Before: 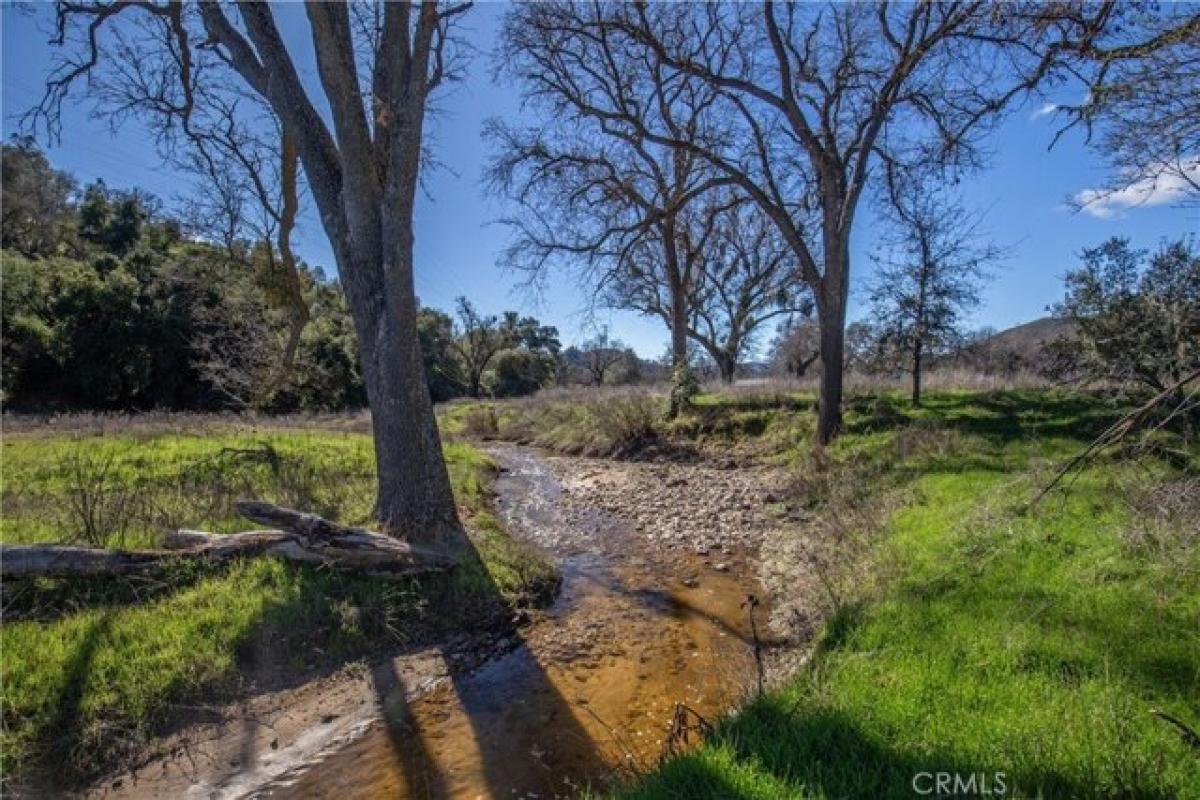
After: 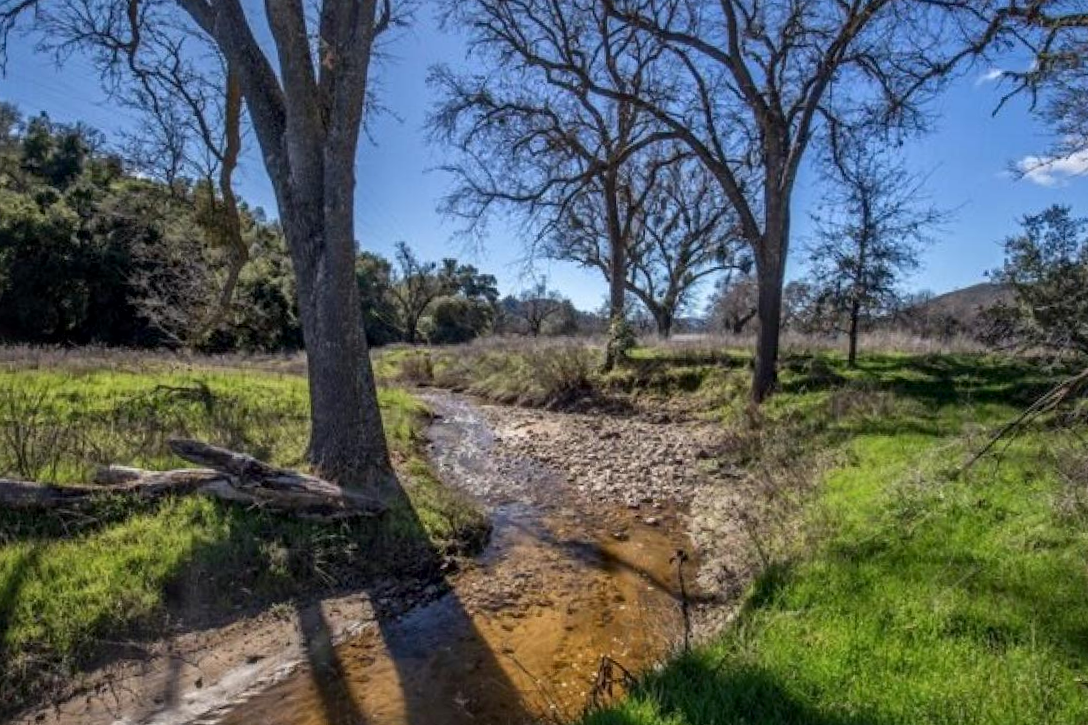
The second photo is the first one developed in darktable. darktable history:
local contrast: mode bilateral grid, contrast 20, coarseness 50, detail 132%, midtone range 0.2
crop and rotate: angle -1.96°, left 3.097%, top 4.154%, right 1.586%, bottom 0.529%
